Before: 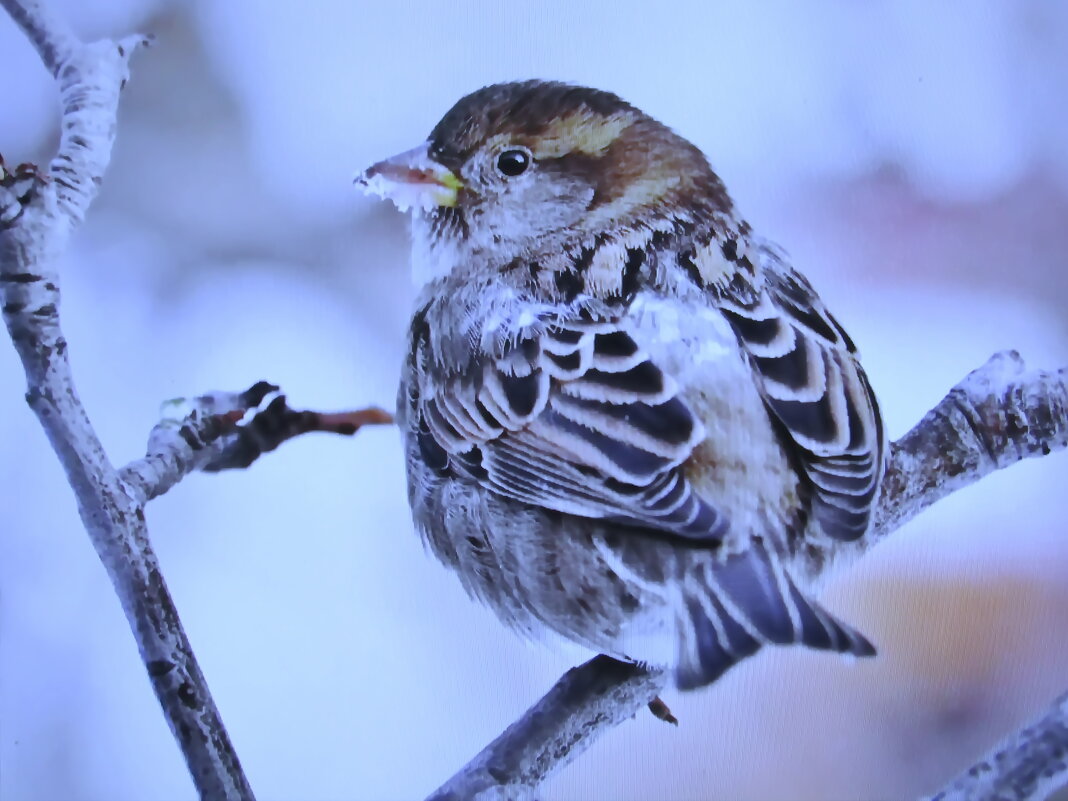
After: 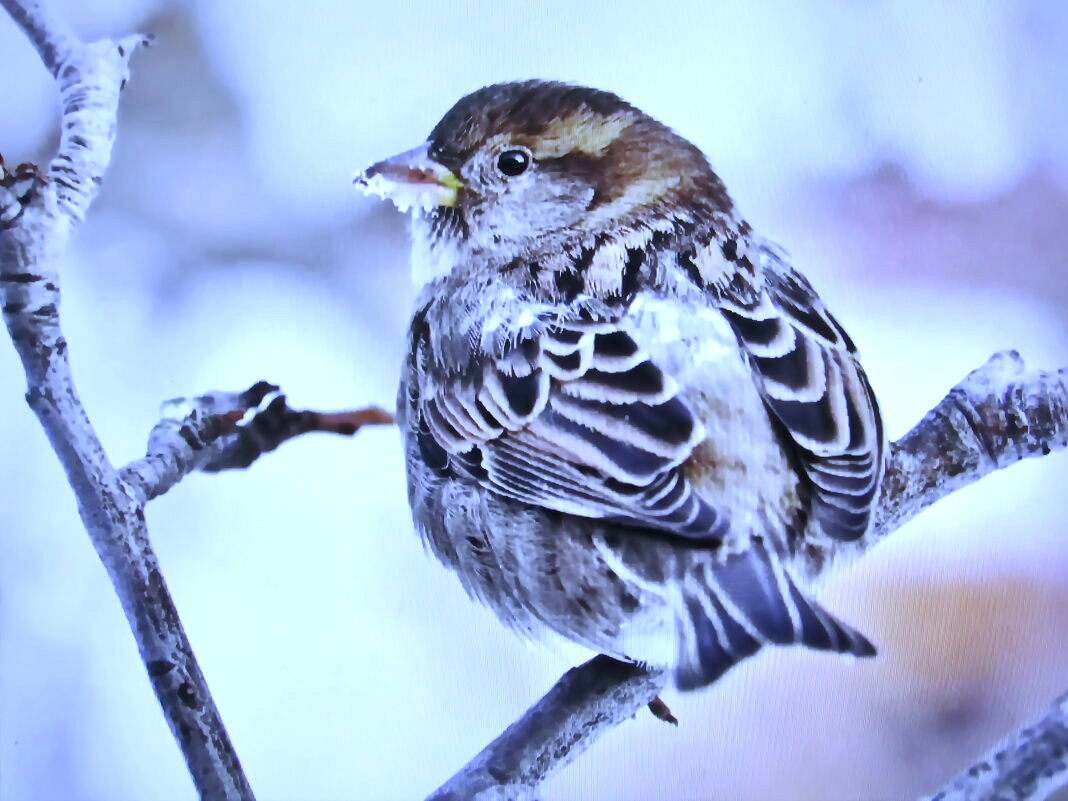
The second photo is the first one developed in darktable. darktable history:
local contrast: mode bilateral grid, contrast 26, coarseness 46, detail 152%, midtone range 0.2
exposure: black level correction 0.001, exposure 0.498 EV, compensate highlight preservation false
